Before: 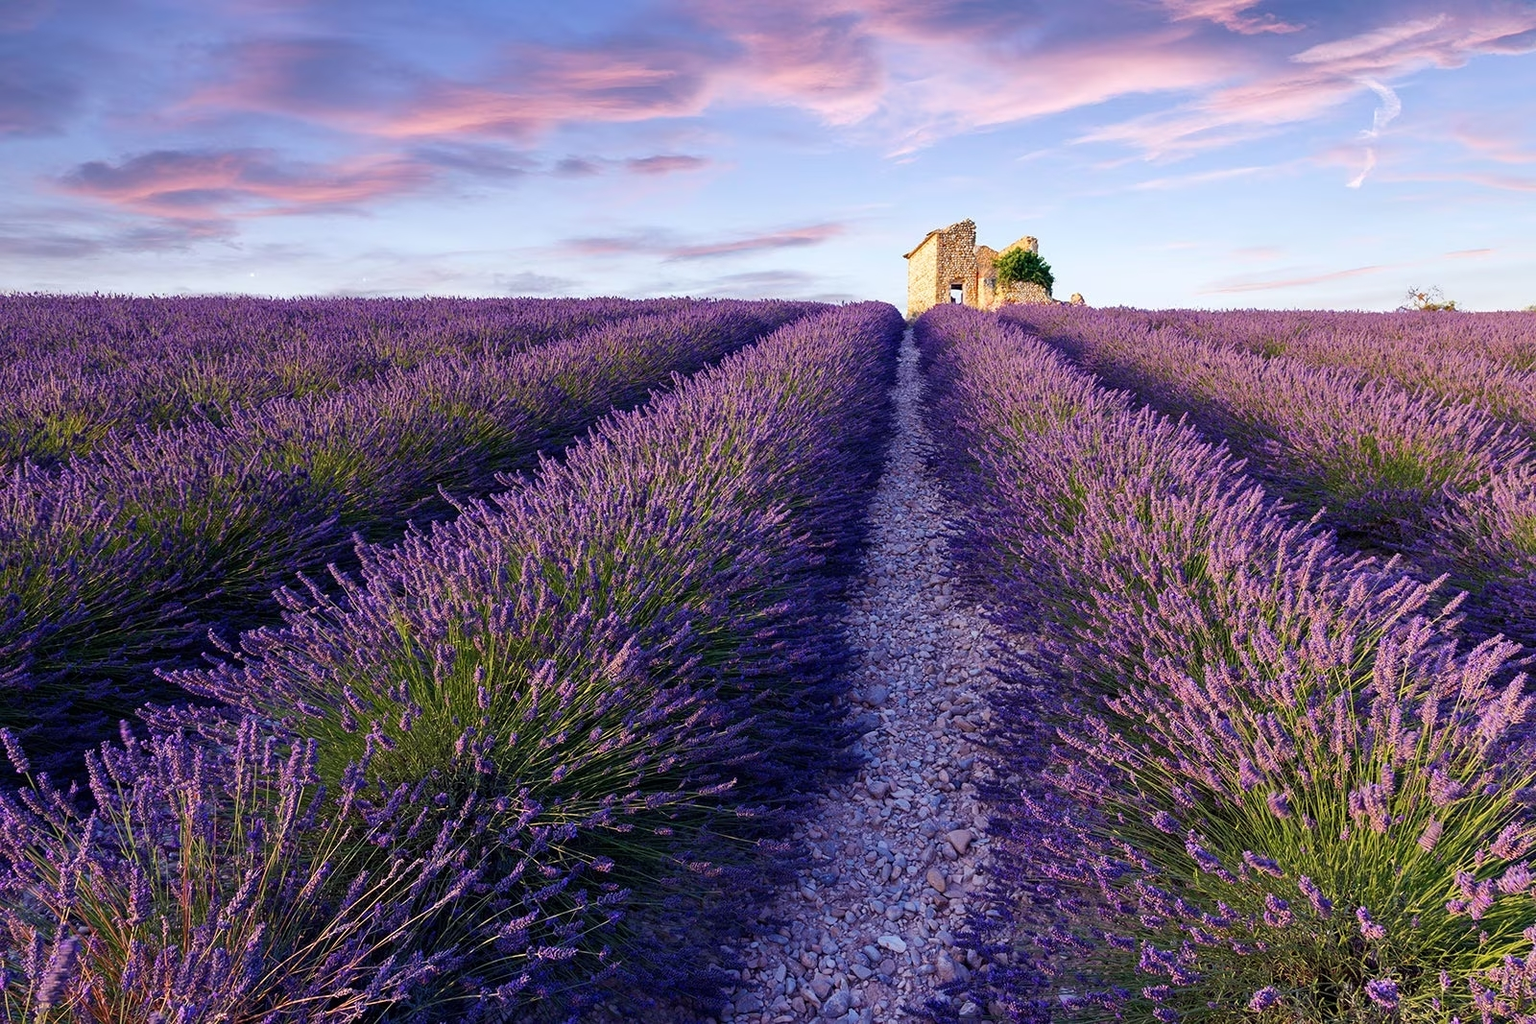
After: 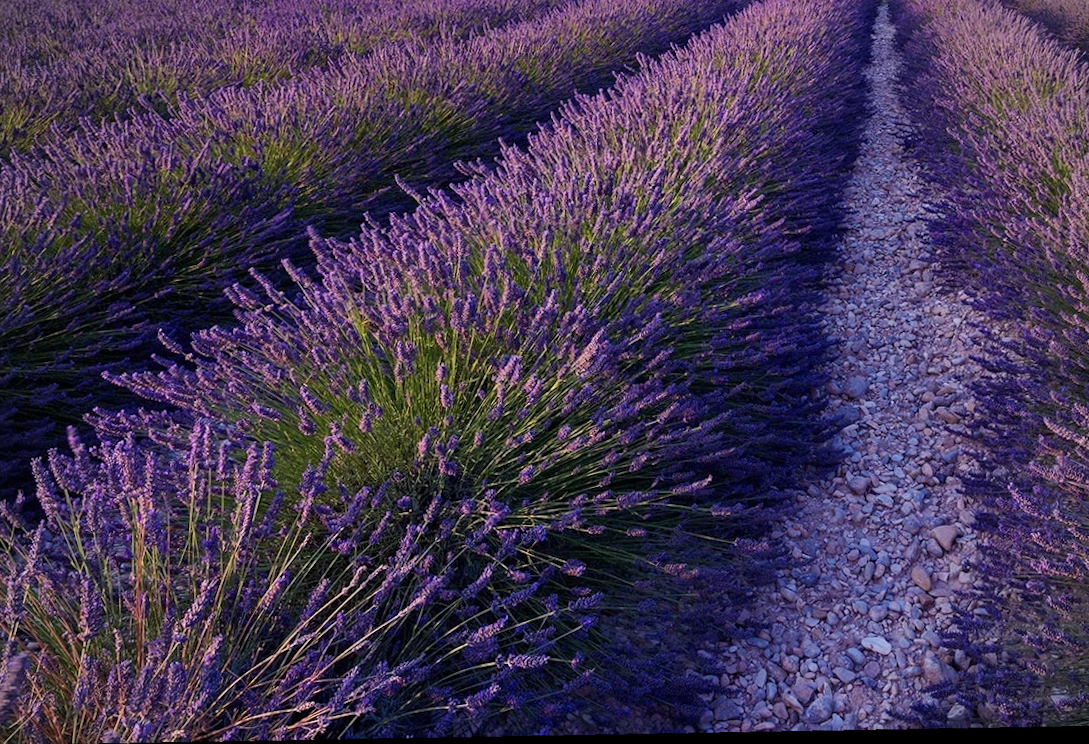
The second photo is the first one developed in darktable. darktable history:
crop and rotate: angle -0.82°, left 3.85%, top 31.828%, right 27.992%
rotate and perspective: rotation -1.77°, lens shift (horizontal) 0.004, automatic cropping off
vignetting: fall-off radius 60.92%
